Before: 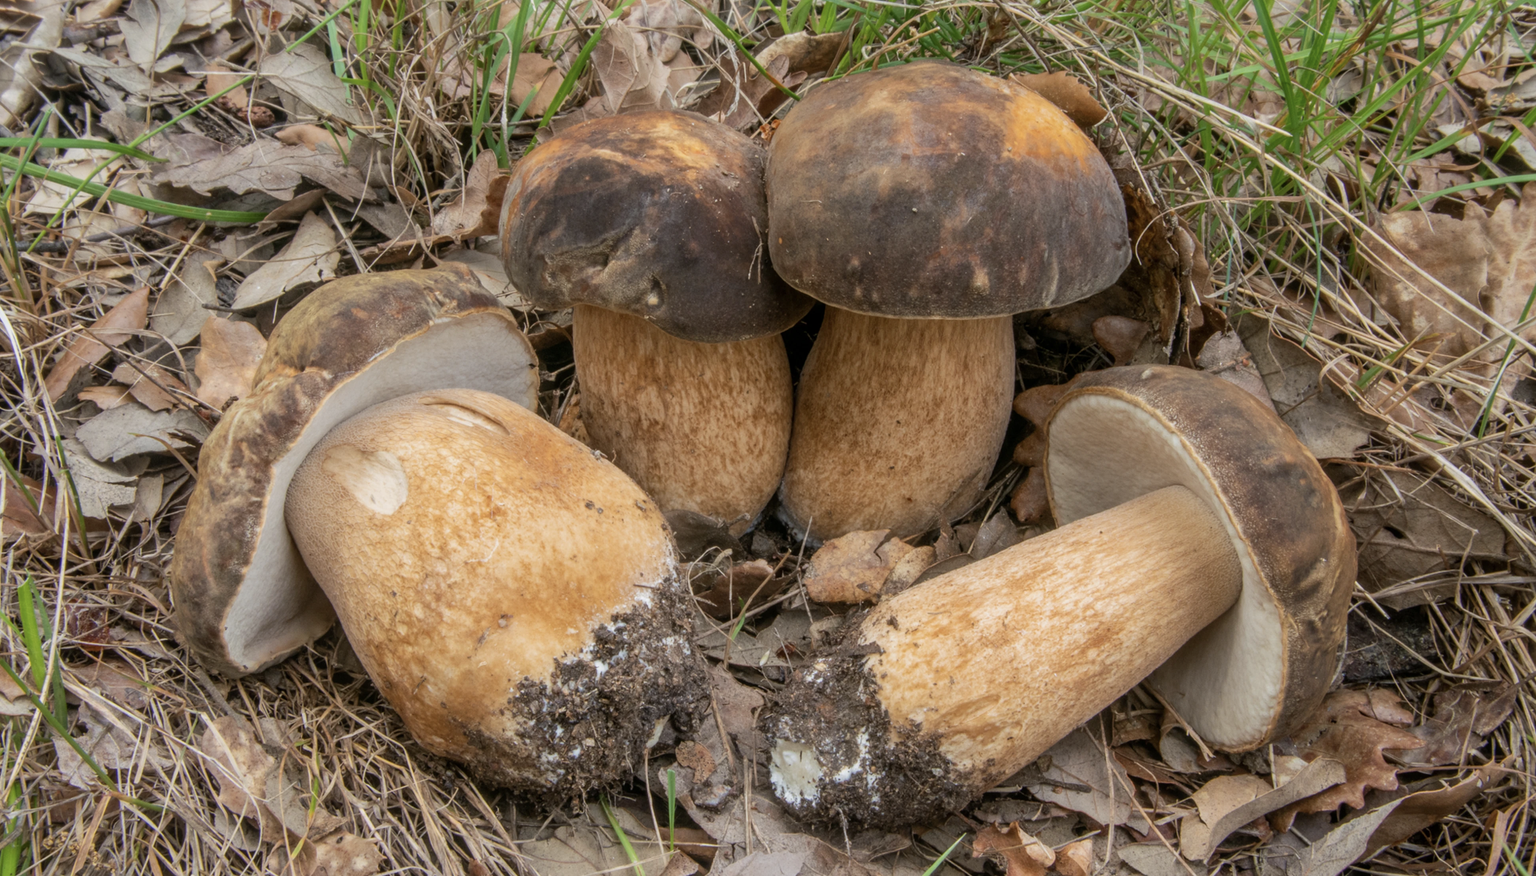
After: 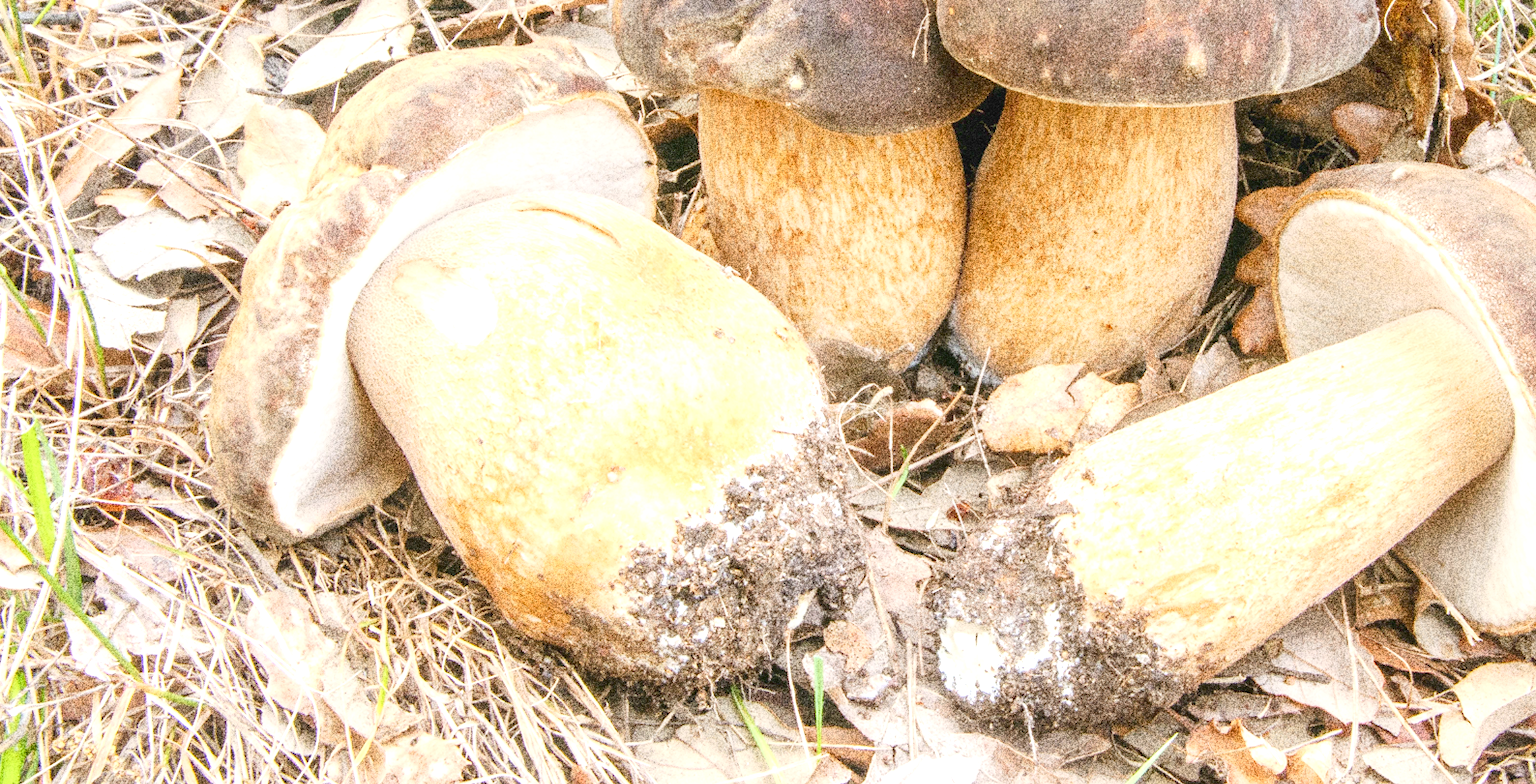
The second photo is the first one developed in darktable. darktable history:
grain: coarseness 30.02 ISO, strength 100%
exposure: black level correction 0, exposure 2.088 EV, compensate exposure bias true, compensate highlight preservation false
crop: top 26.531%, right 17.959%
base curve: curves: ch0 [(0, 0) (0.204, 0.334) (0.55, 0.733) (1, 1)], preserve colors none
contrast brightness saturation: contrast -0.11
